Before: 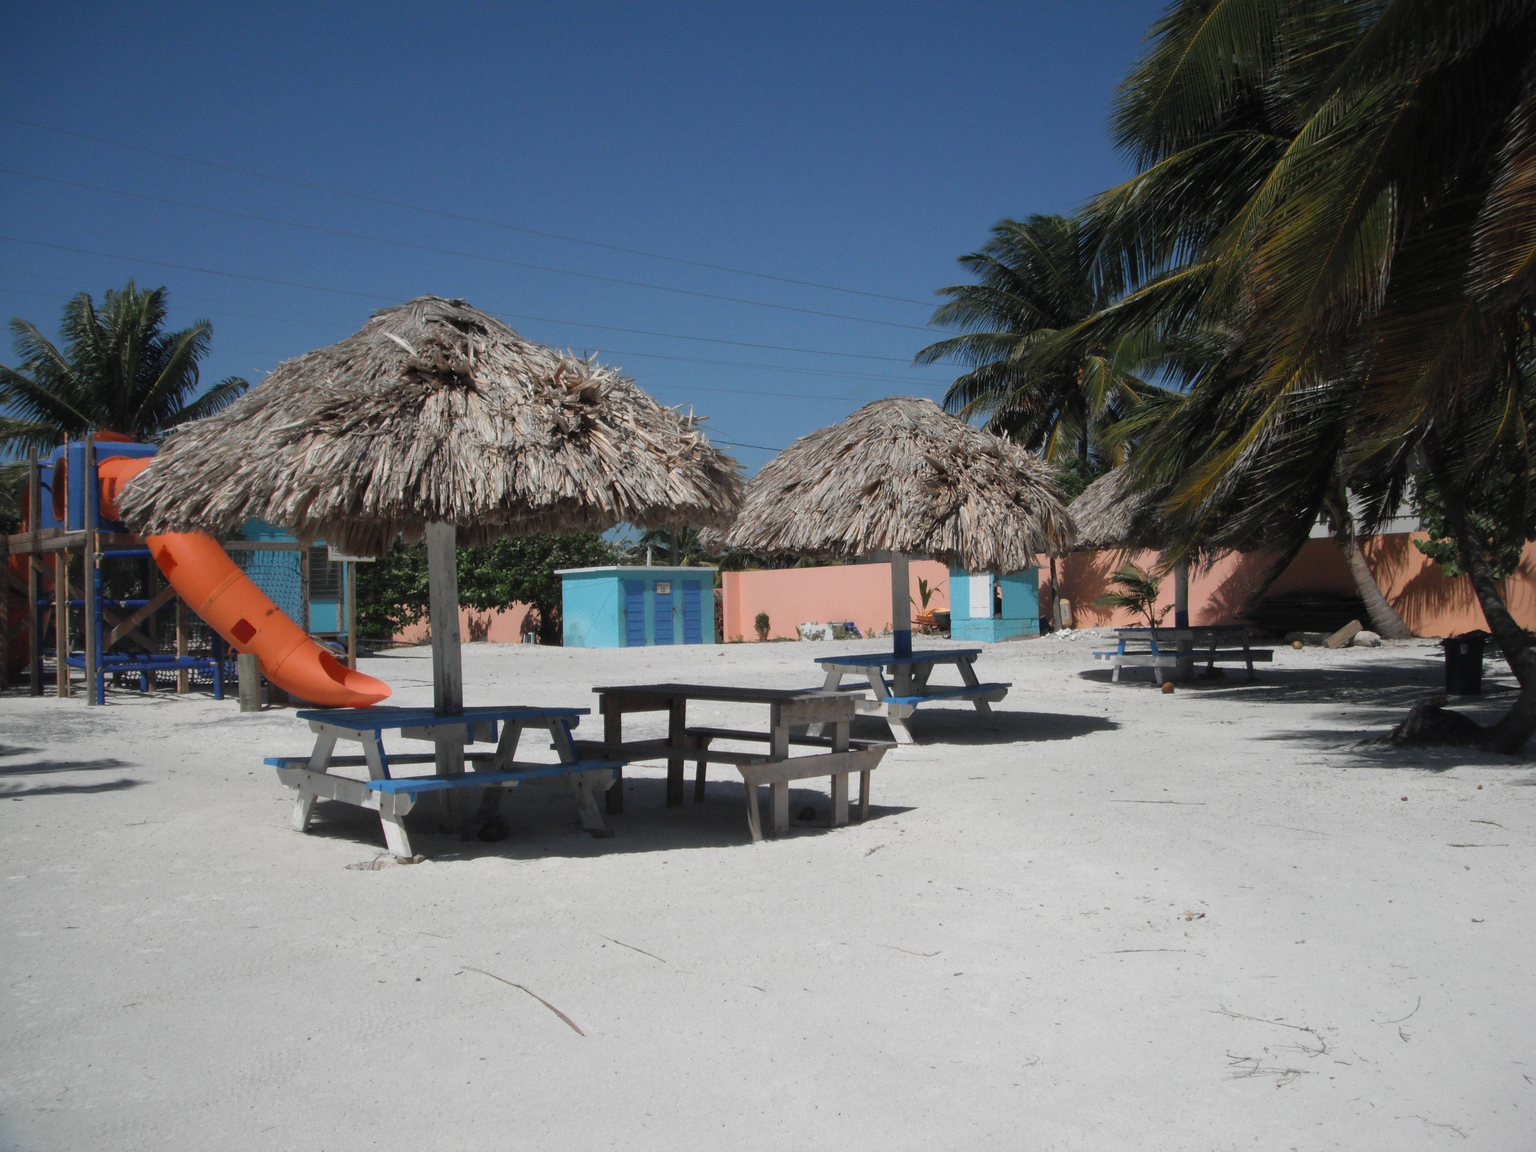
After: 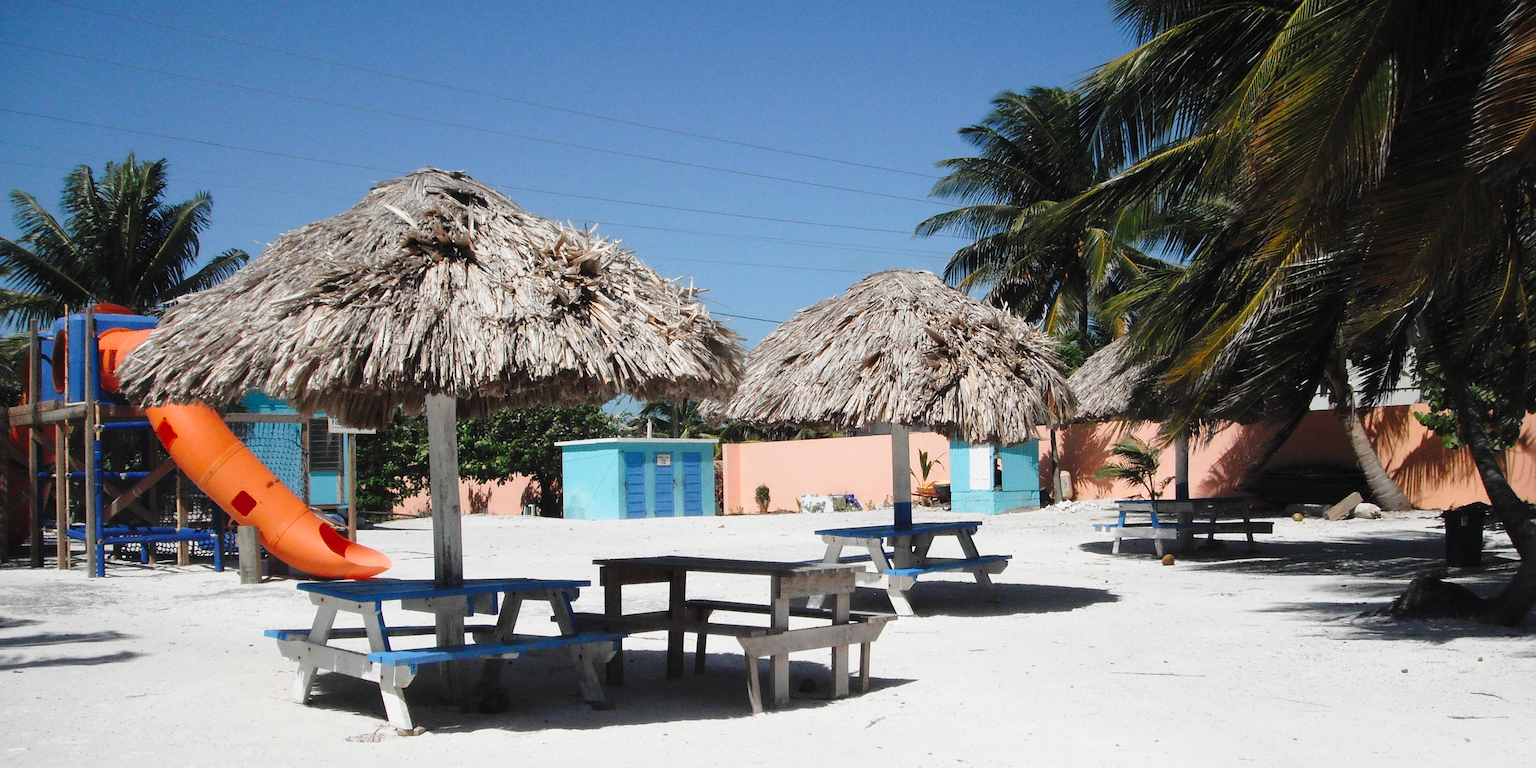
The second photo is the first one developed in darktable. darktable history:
sharpen: on, module defaults
crop: top 11.166%, bottom 22.168%
base curve: curves: ch0 [(0, 0) (0.028, 0.03) (0.121, 0.232) (0.46, 0.748) (0.859, 0.968) (1, 1)], preserve colors none
